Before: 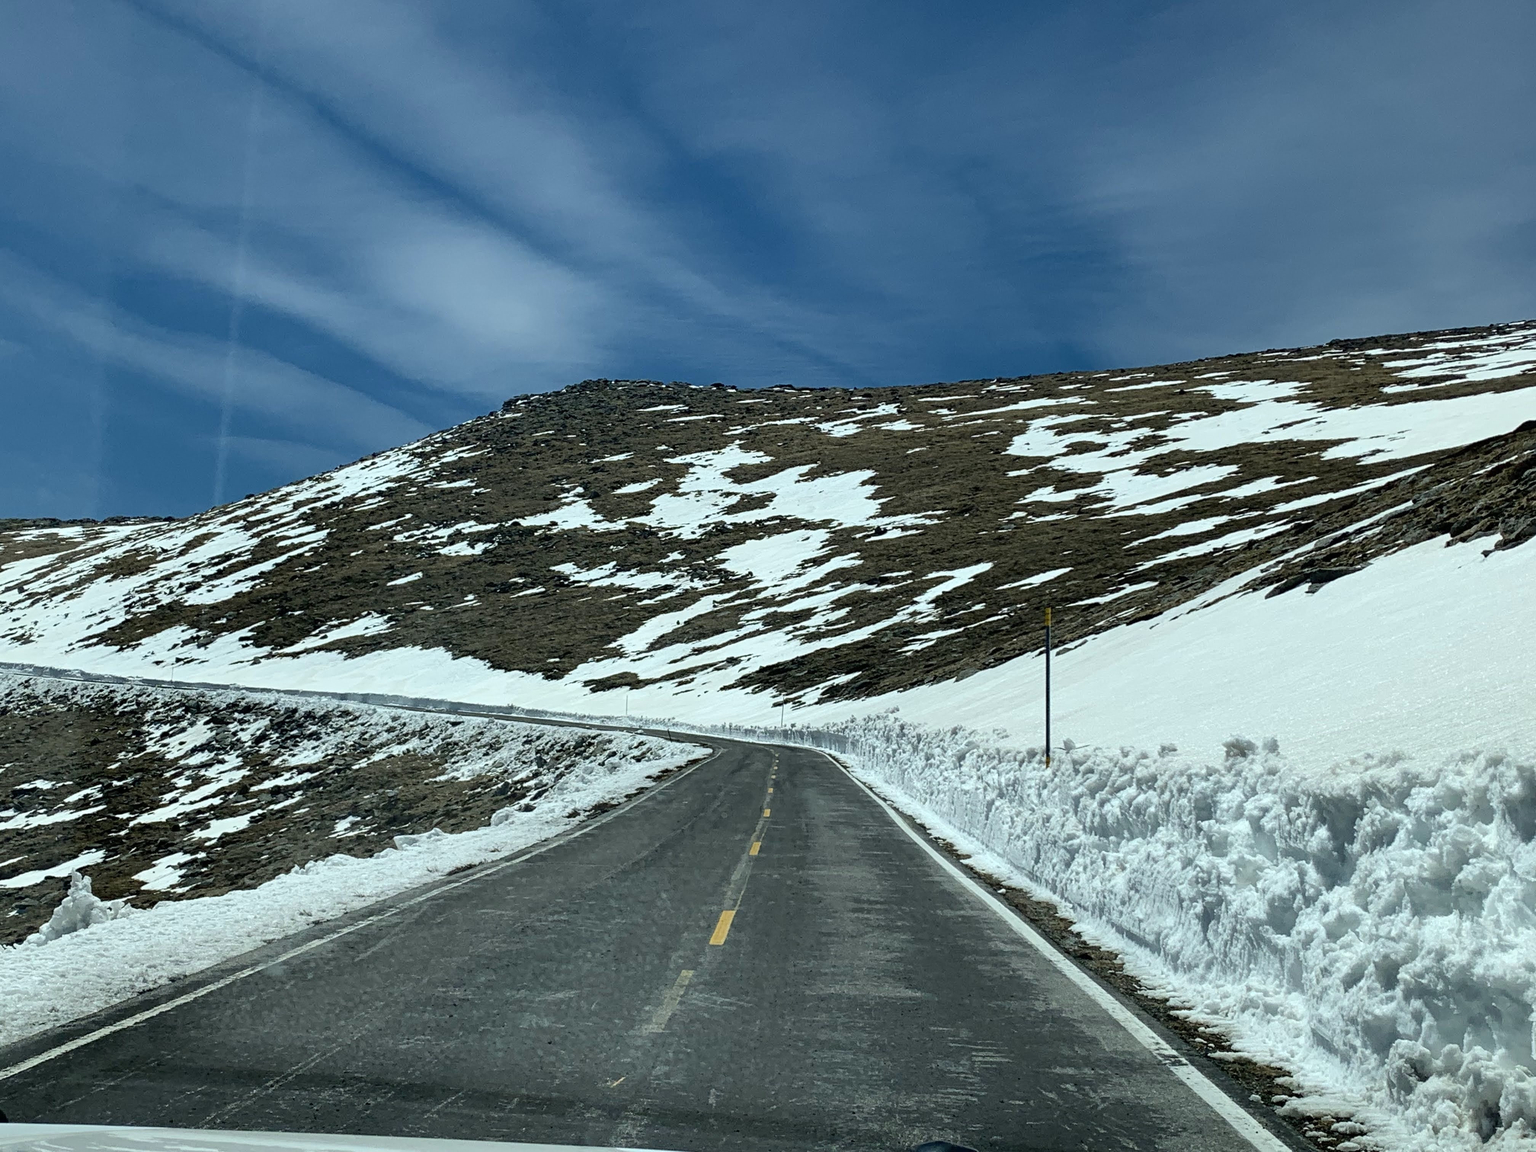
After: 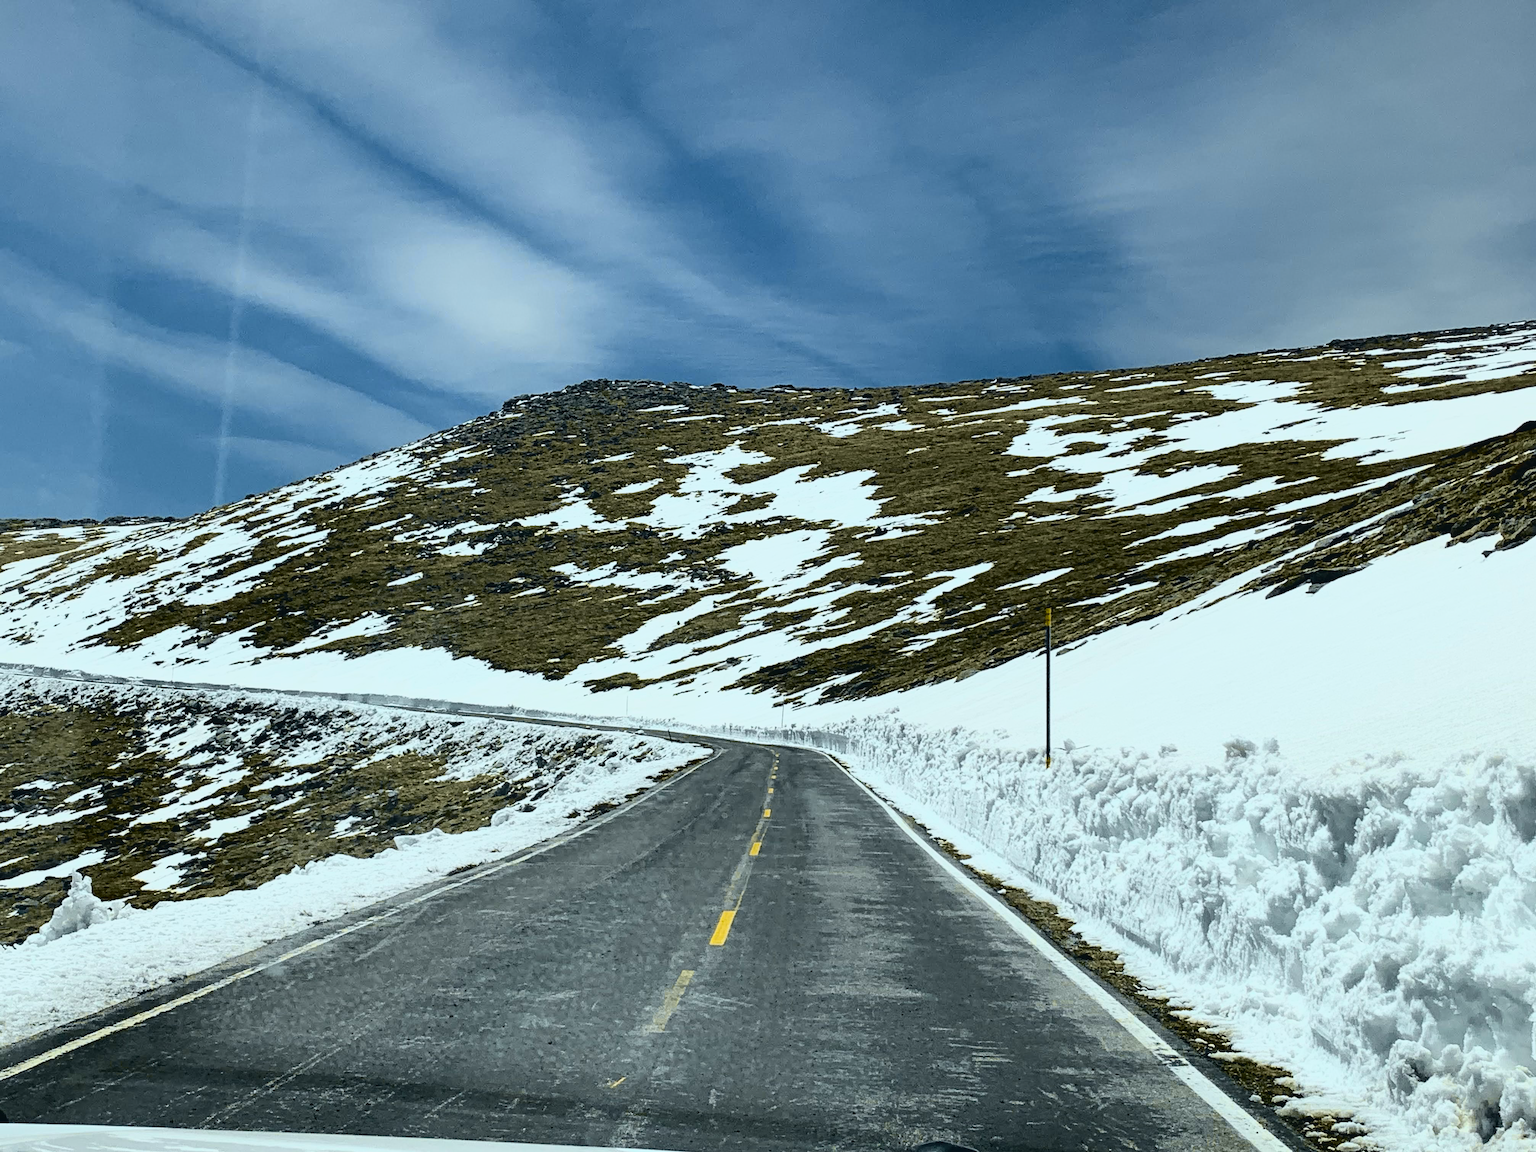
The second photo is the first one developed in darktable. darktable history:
tone curve: curves: ch0 [(0, 0.029) (0.087, 0.084) (0.227, 0.239) (0.46, 0.576) (0.657, 0.796) (0.861, 0.932) (0.997, 0.951)]; ch1 [(0, 0) (0.353, 0.344) (0.45, 0.46) (0.502, 0.494) (0.534, 0.523) (0.573, 0.576) (0.602, 0.631) (0.647, 0.669) (1, 1)]; ch2 [(0, 0) (0.333, 0.346) (0.385, 0.395) (0.44, 0.466) (0.5, 0.493) (0.521, 0.56) (0.553, 0.579) (0.573, 0.599) (0.667, 0.777) (1, 1)], color space Lab, independent channels, preserve colors none
